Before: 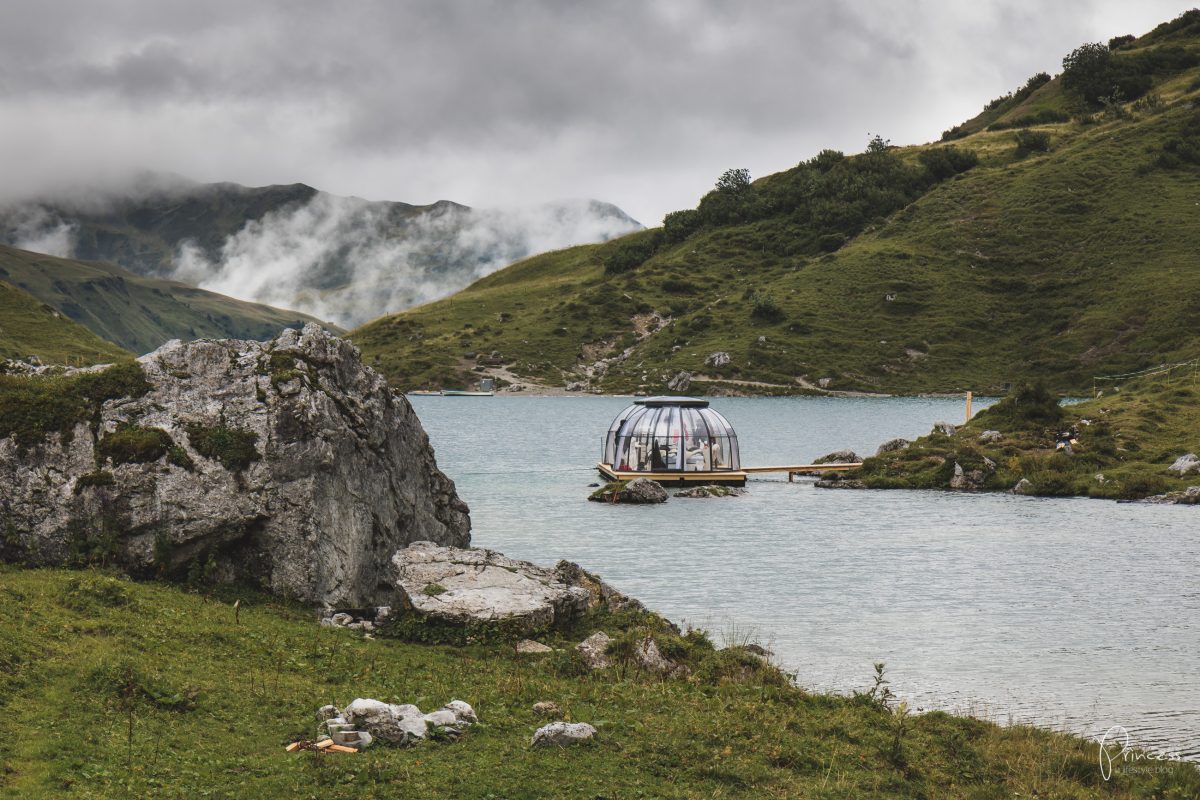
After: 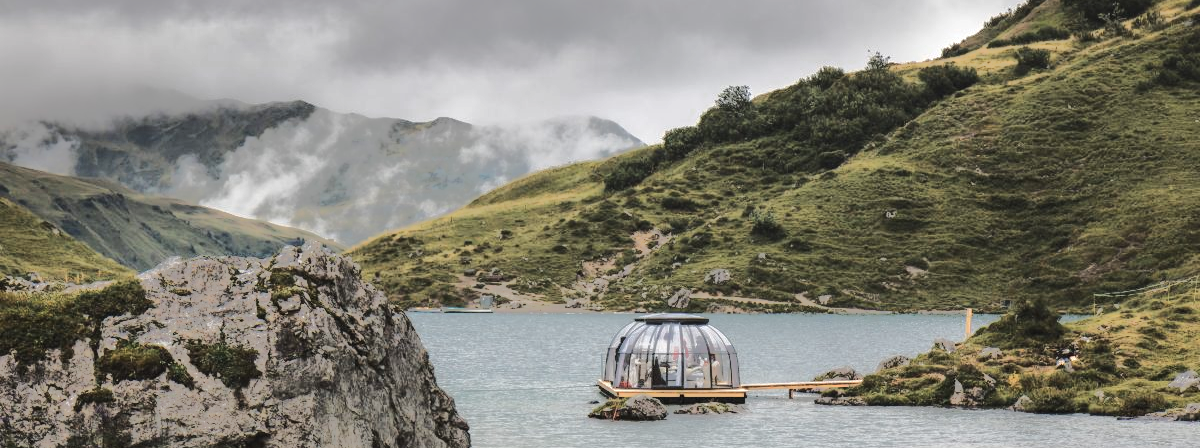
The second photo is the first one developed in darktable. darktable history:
tone equalizer: -8 EV -0.511 EV, -7 EV -0.309 EV, -6 EV -0.111 EV, -5 EV 0.405 EV, -4 EV 0.98 EV, -3 EV 0.825 EV, -2 EV -0.01 EV, -1 EV 0.134 EV, +0 EV -0.013 EV, edges refinement/feathering 500, mask exposure compensation -1.25 EV, preserve details no
color zones: curves: ch0 [(0.018, 0.548) (0.197, 0.654) (0.425, 0.447) (0.605, 0.658) (0.732, 0.579)]; ch1 [(0.105, 0.531) (0.224, 0.531) (0.386, 0.39) (0.618, 0.456) (0.732, 0.456) (0.956, 0.421)]; ch2 [(0.039, 0.583) (0.215, 0.465) (0.399, 0.544) (0.465, 0.548) (0.614, 0.447) (0.724, 0.43) (0.882, 0.623) (0.956, 0.632)]
crop and rotate: top 10.477%, bottom 33.45%
